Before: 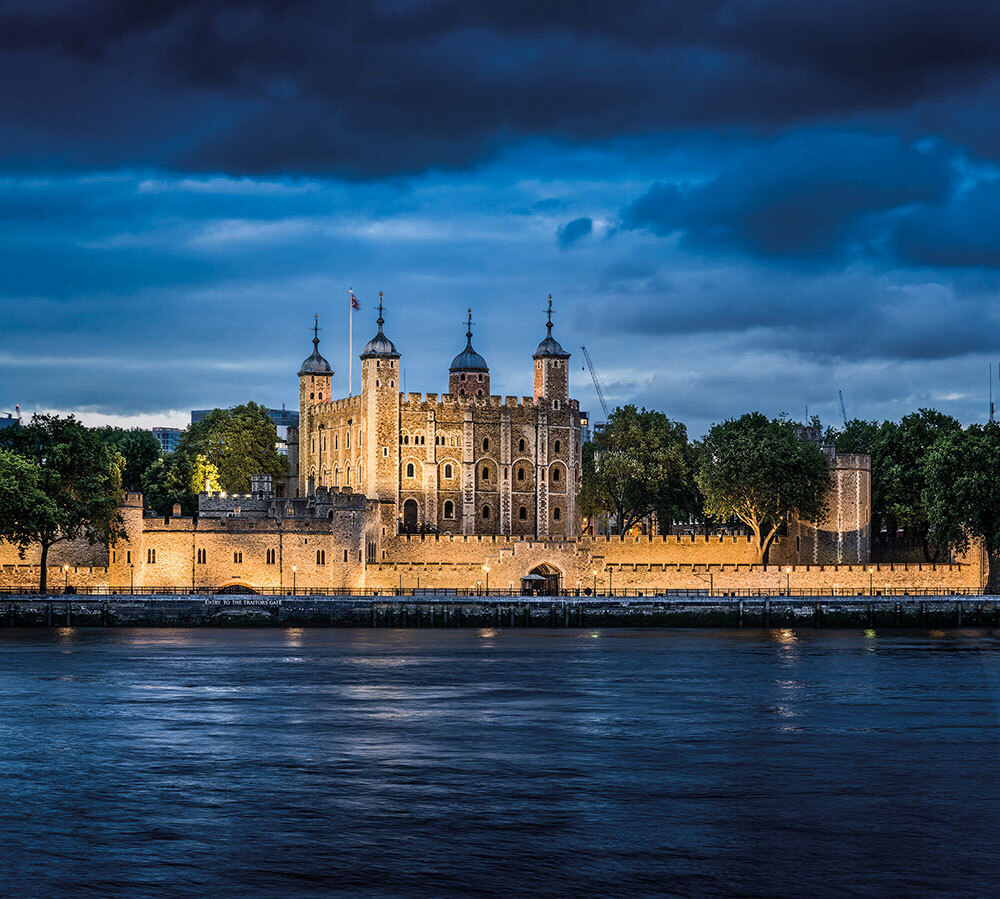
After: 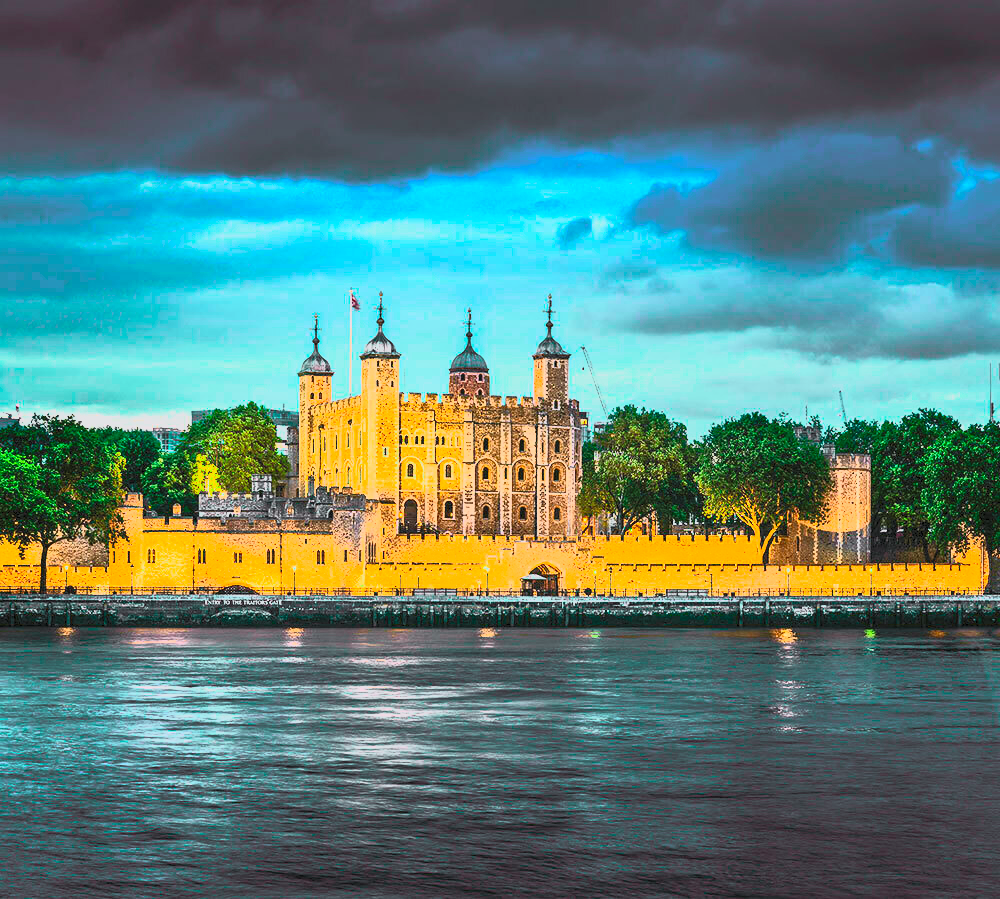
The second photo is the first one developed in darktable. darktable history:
exposure: exposure 0.6 EV, compensate highlight preservation false
tone curve: curves: ch0 [(0, 0) (0.402, 0.473) (0.673, 0.68) (0.899, 0.832) (0.999, 0.903)]; ch1 [(0, 0) (0.379, 0.262) (0.464, 0.425) (0.498, 0.49) (0.507, 0.5) (0.53, 0.532) (0.582, 0.583) (0.68, 0.672) (0.791, 0.748) (1, 0.896)]; ch2 [(0, 0) (0.199, 0.414) (0.438, 0.49) (0.496, 0.501) (0.515, 0.546) (0.577, 0.605) (0.632, 0.649) (0.717, 0.727) (0.845, 0.855) (0.998, 0.977)], color space Lab, independent channels, preserve colors none
contrast brightness saturation: contrast 1, brightness 1, saturation 1
graduated density: on, module defaults
